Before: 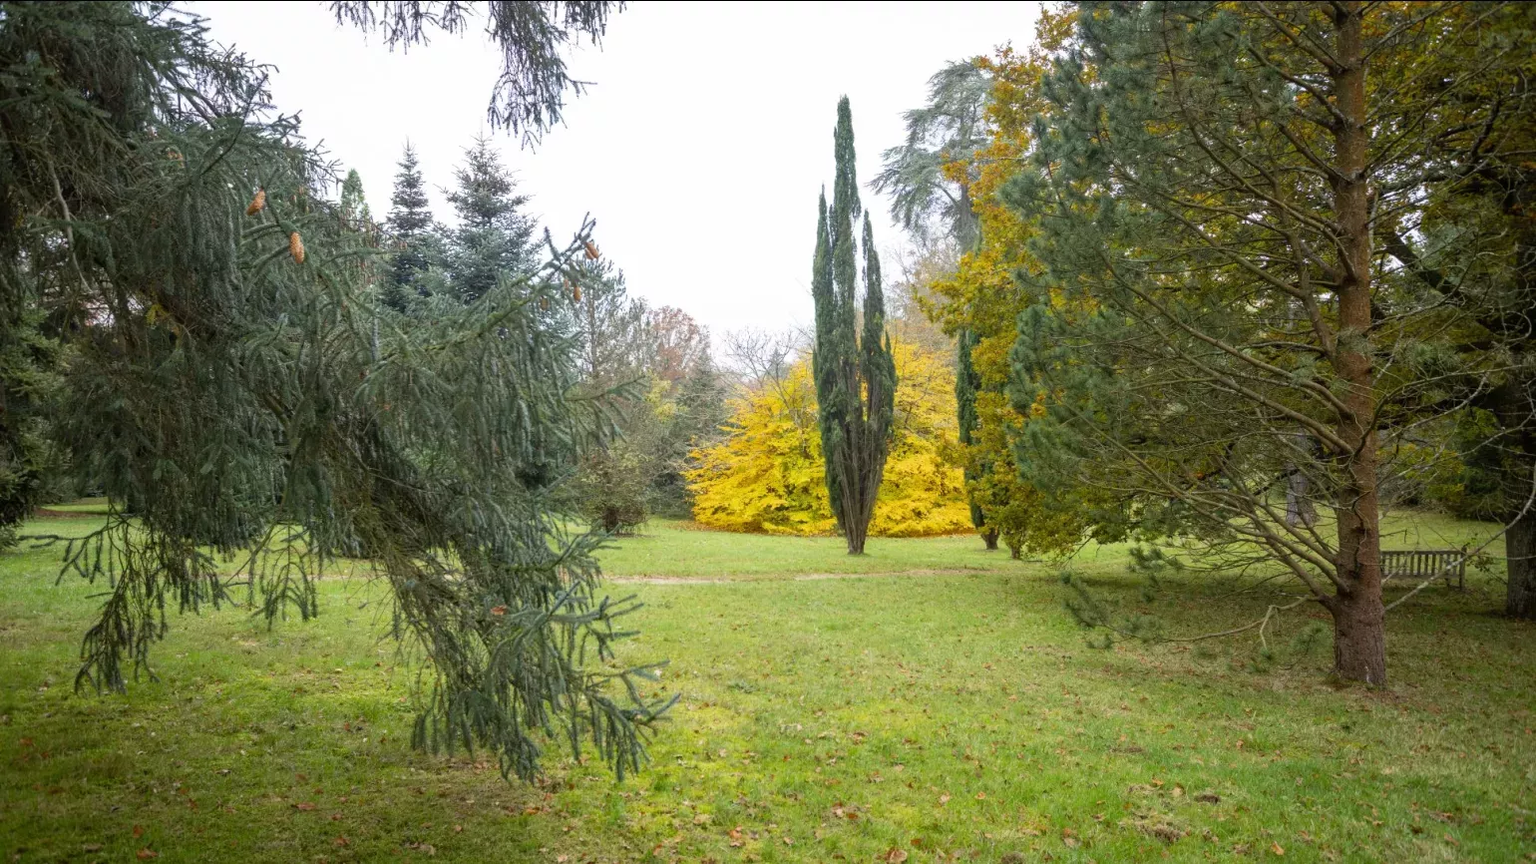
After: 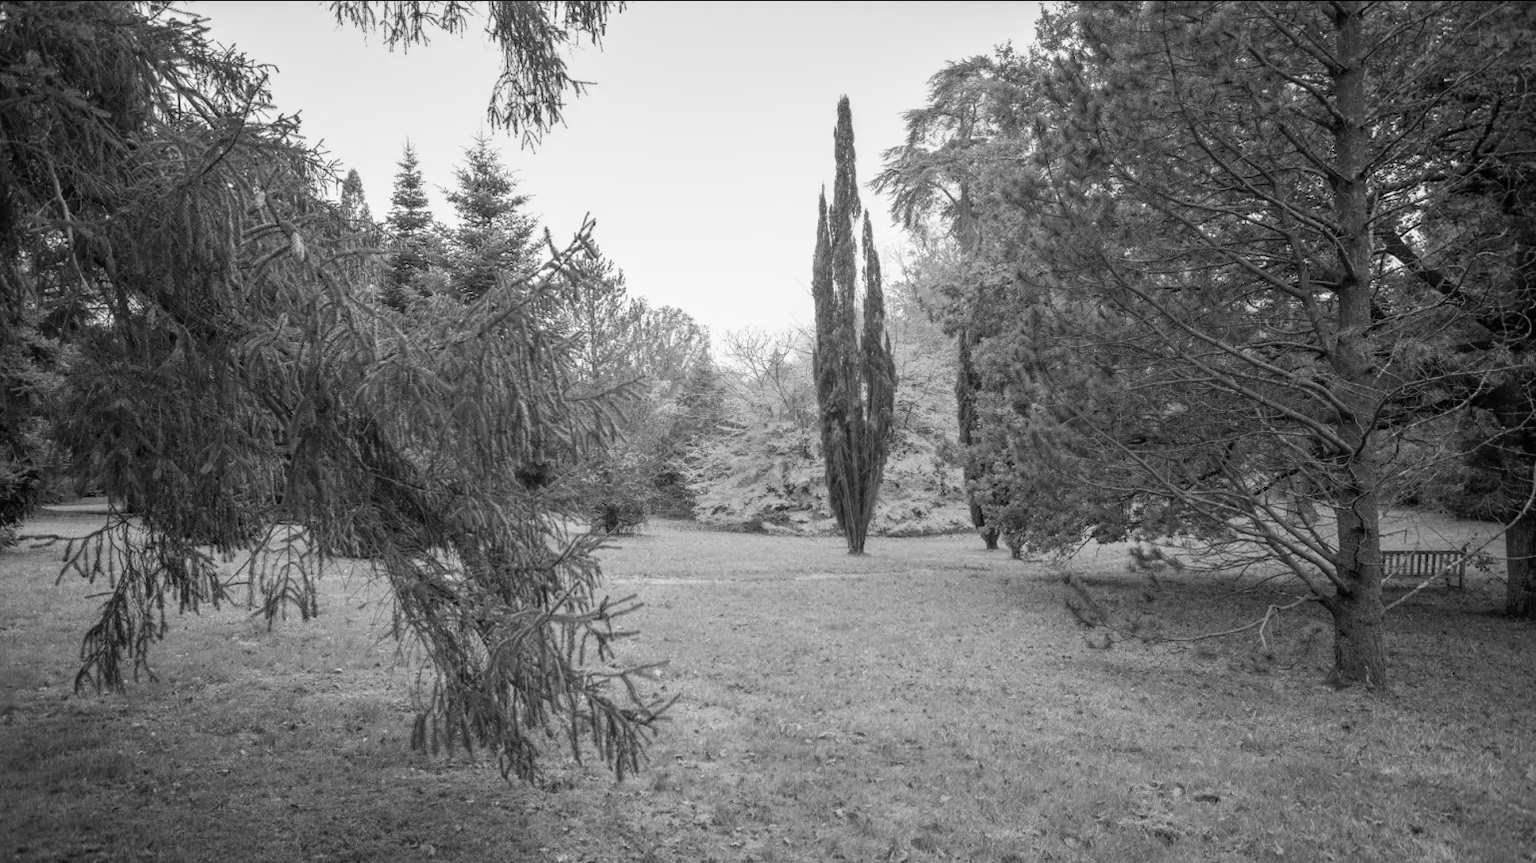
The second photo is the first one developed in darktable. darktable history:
local contrast: detail 110%
color balance rgb: perceptual saturation grading › global saturation 20%, global vibrance 10%
monochrome: a -4.13, b 5.16, size 1
